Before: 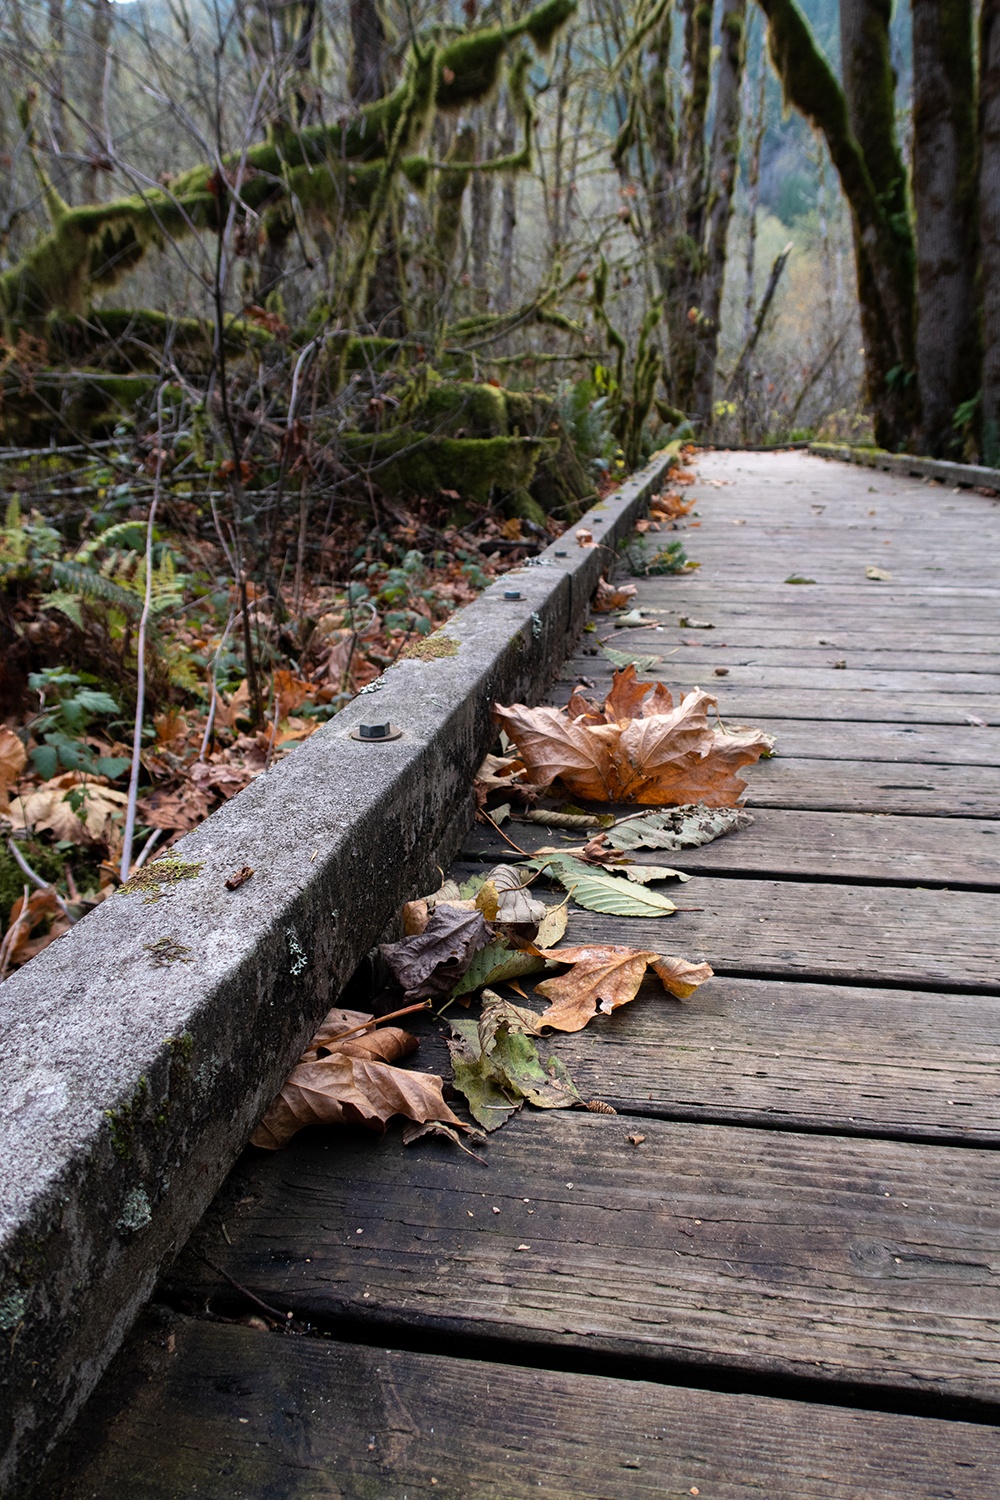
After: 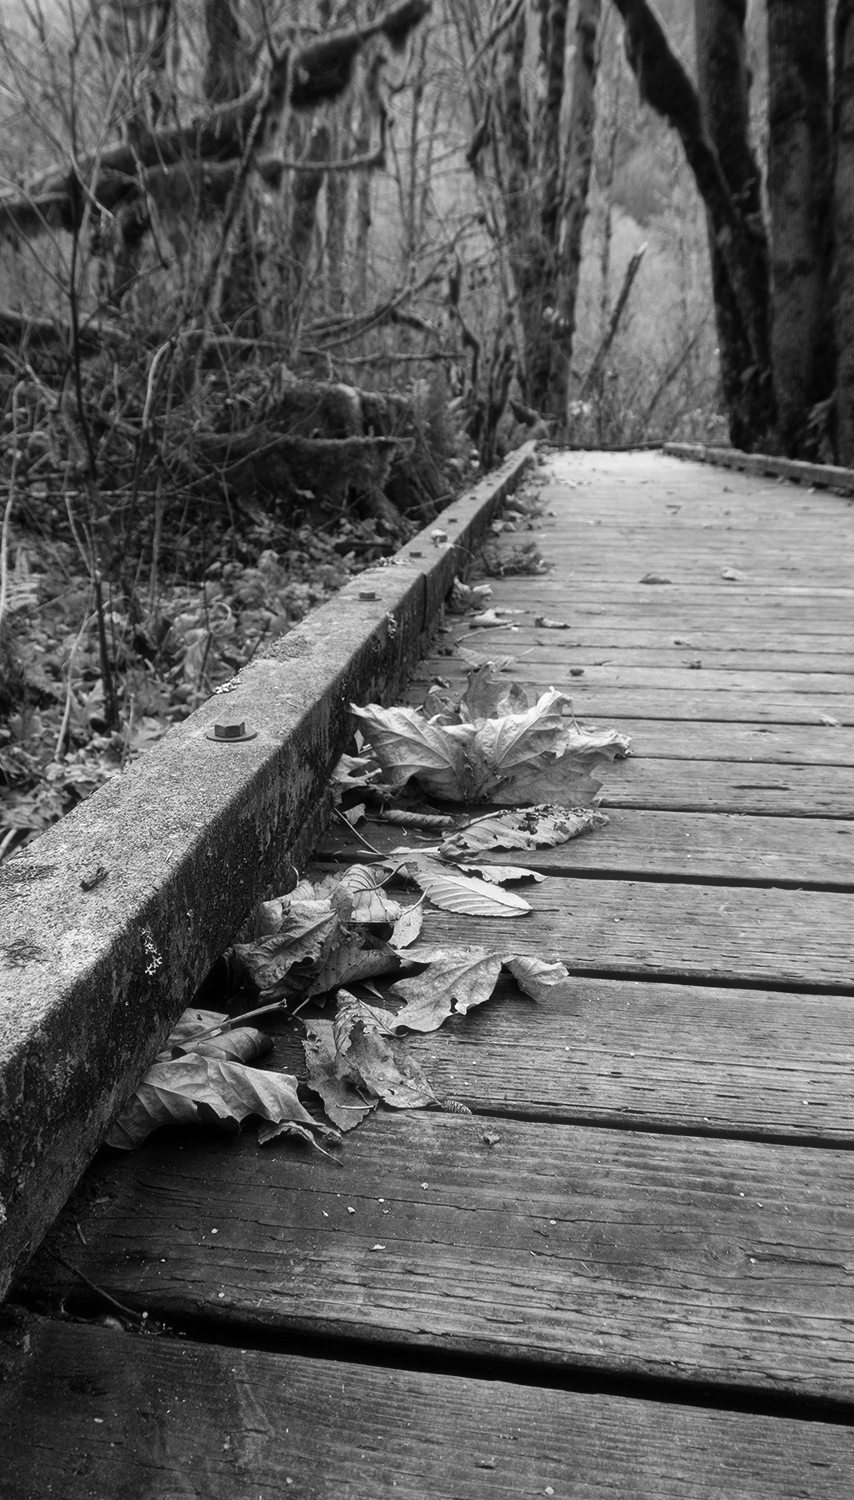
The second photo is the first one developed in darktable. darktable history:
haze removal: strength -0.05
crop and rotate: left 14.584%
monochrome: on, module defaults
